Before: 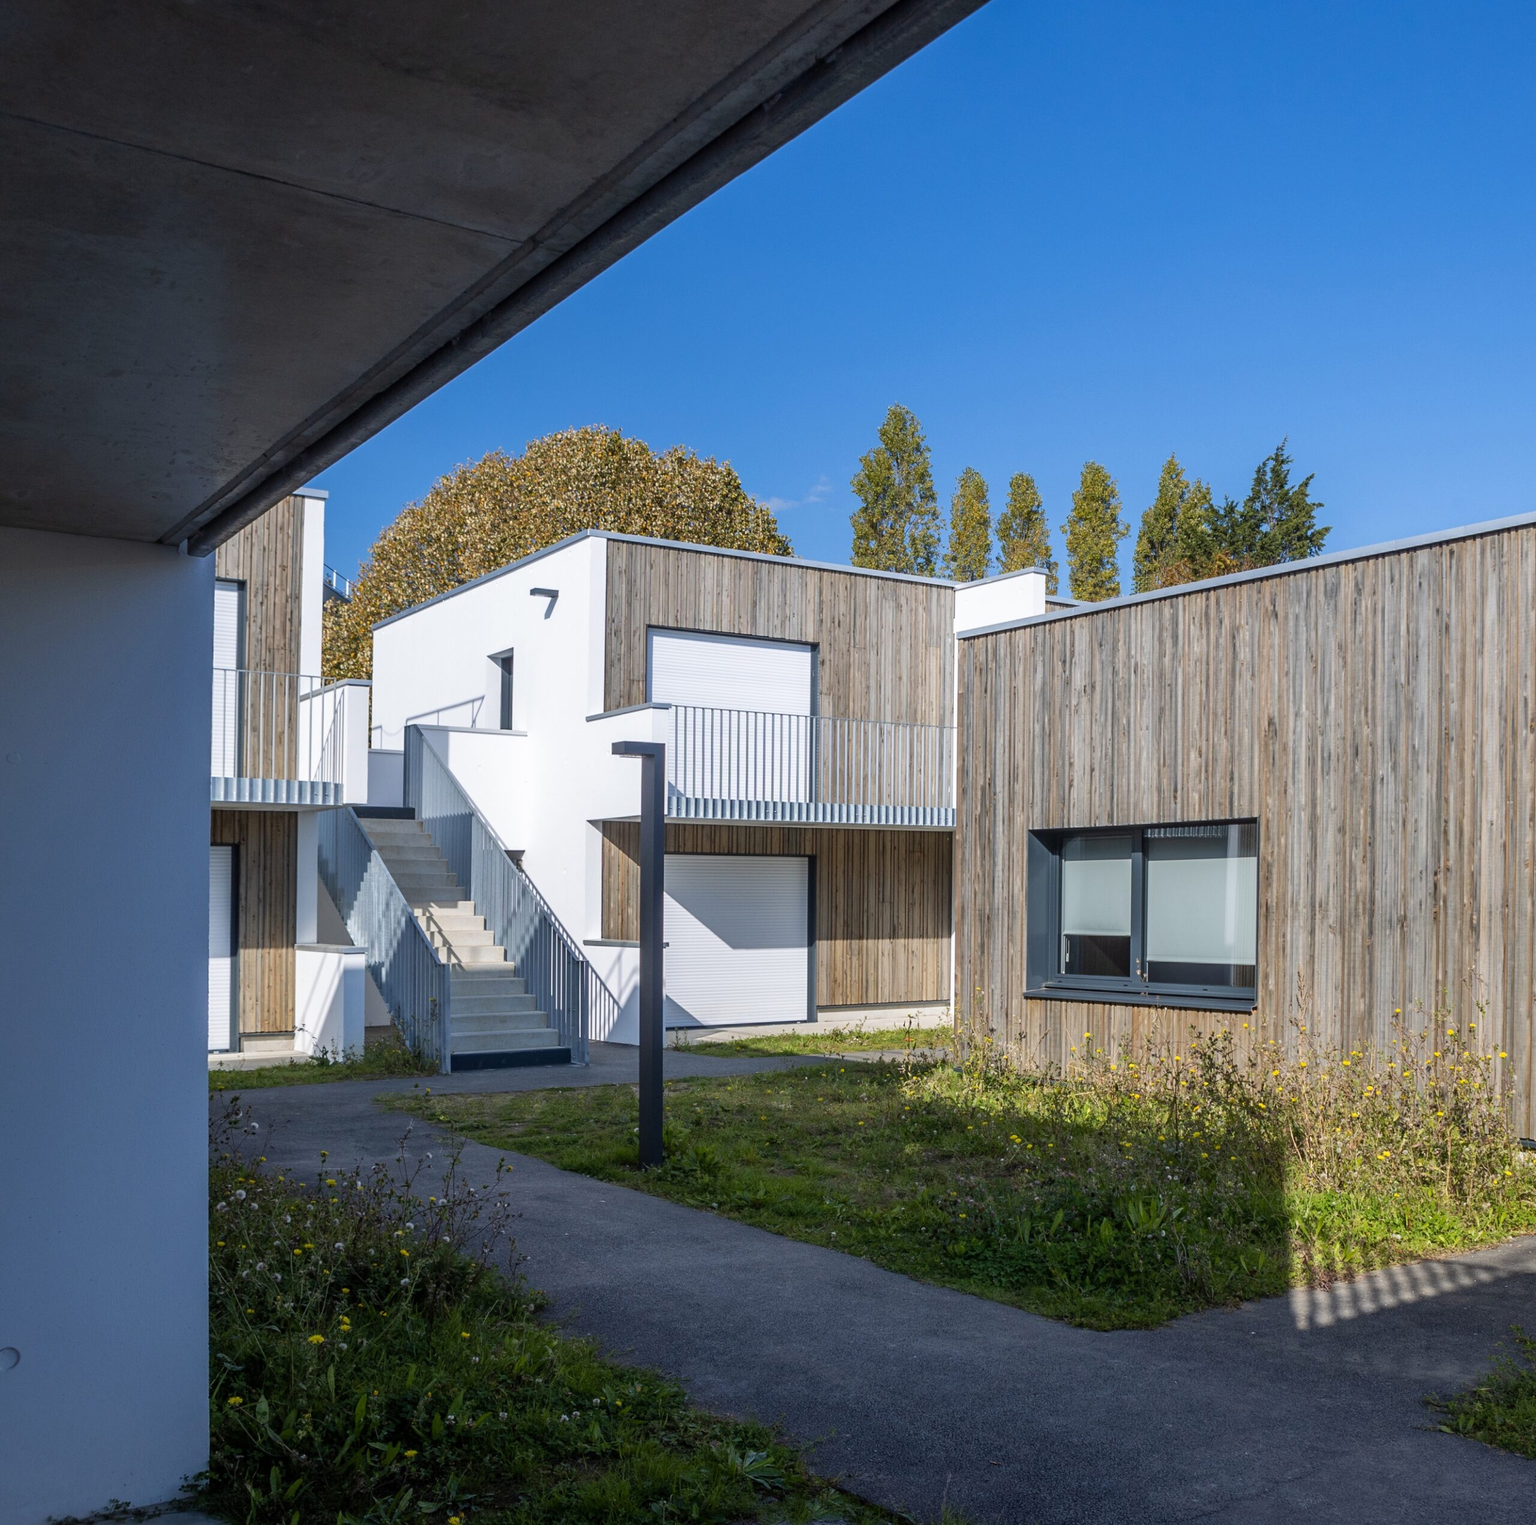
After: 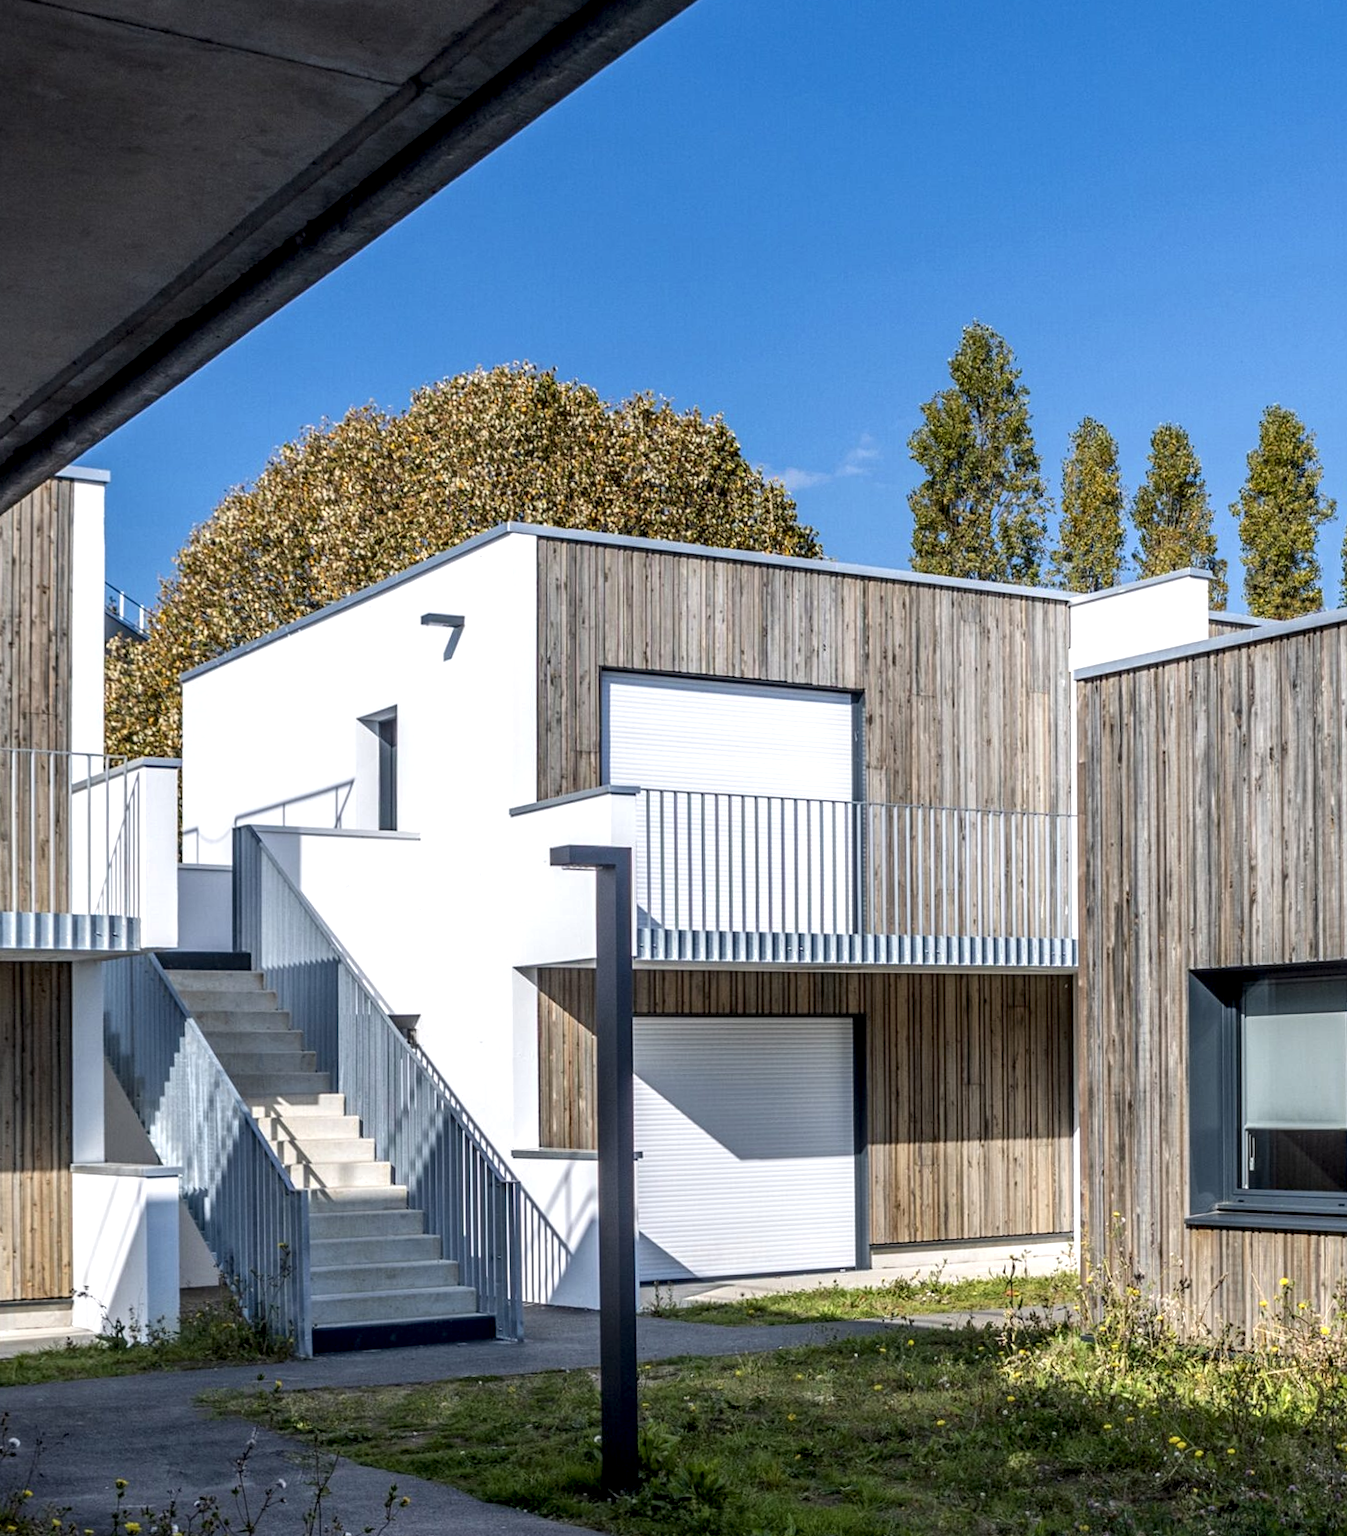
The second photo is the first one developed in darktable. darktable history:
local contrast: detail 160%
crop: left 16.202%, top 11.208%, right 26.045%, bottom 20.557%
rotate and perspective: rotation -1°, crop left 0.011, crop right 0.989, crop top 0.025, crop bottom 0.975
